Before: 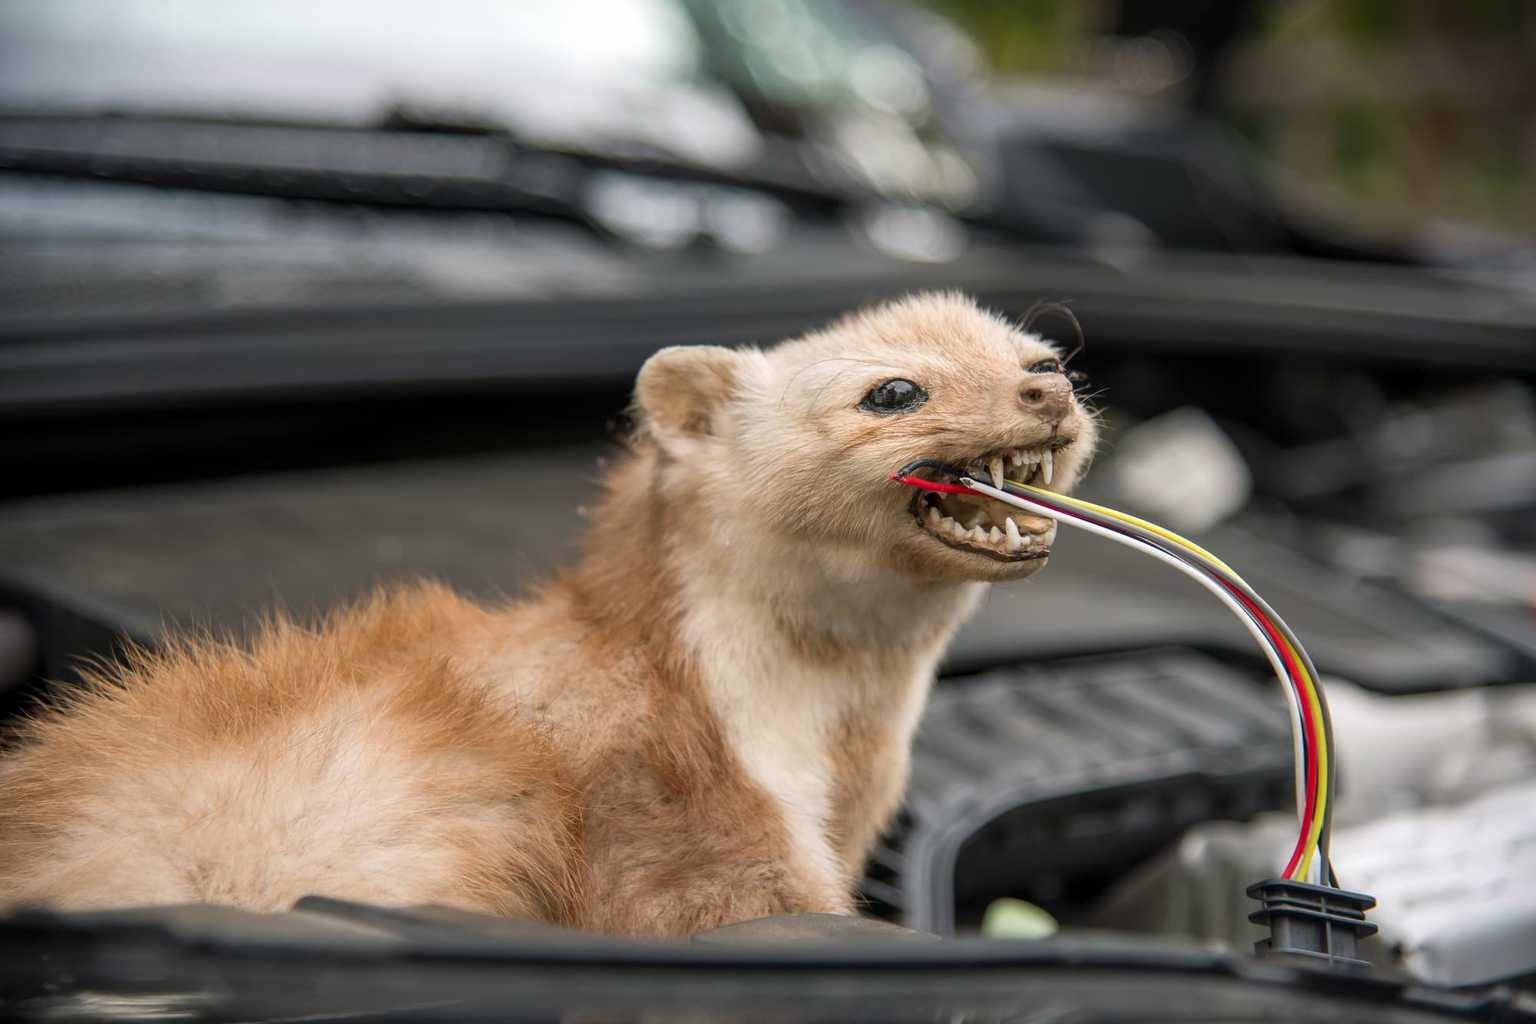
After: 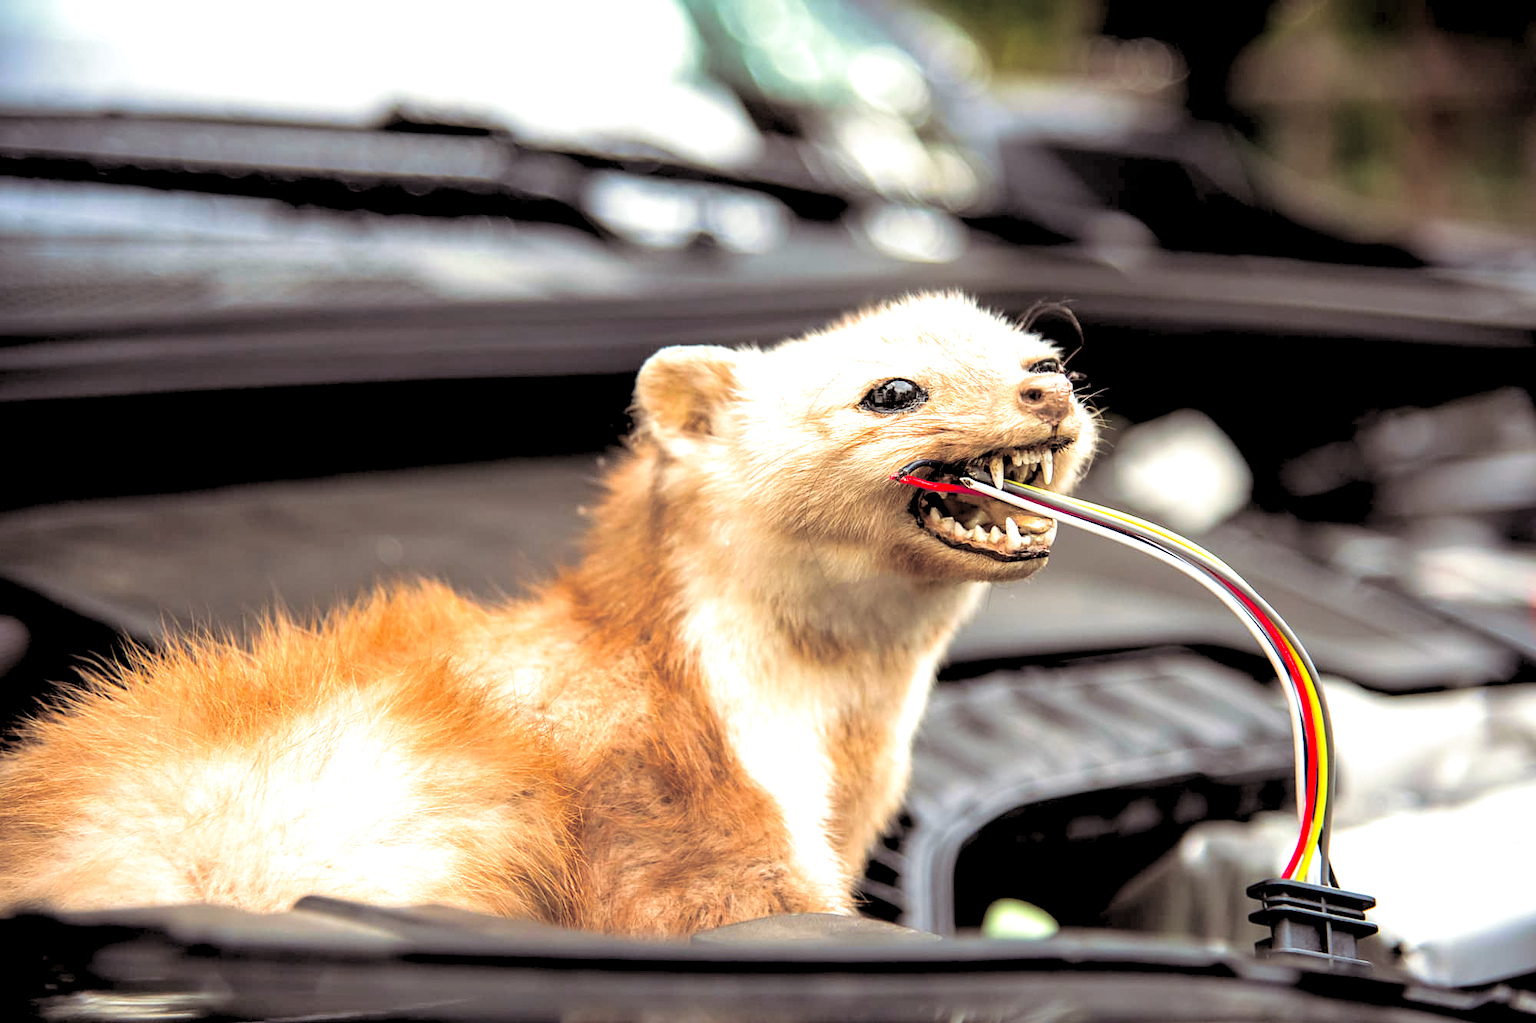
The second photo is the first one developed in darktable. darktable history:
sharpen: amount 0.2
split-toning: shadows › saturation 0.2
color balance: lift [0.991, 1, 1, 1], gamma [0.996, 1, 1, 1], input saturation 98.52%, contrast 20.34%, output saturation 103.72%
levels: levels [0.036, 0.364, 0.827]
